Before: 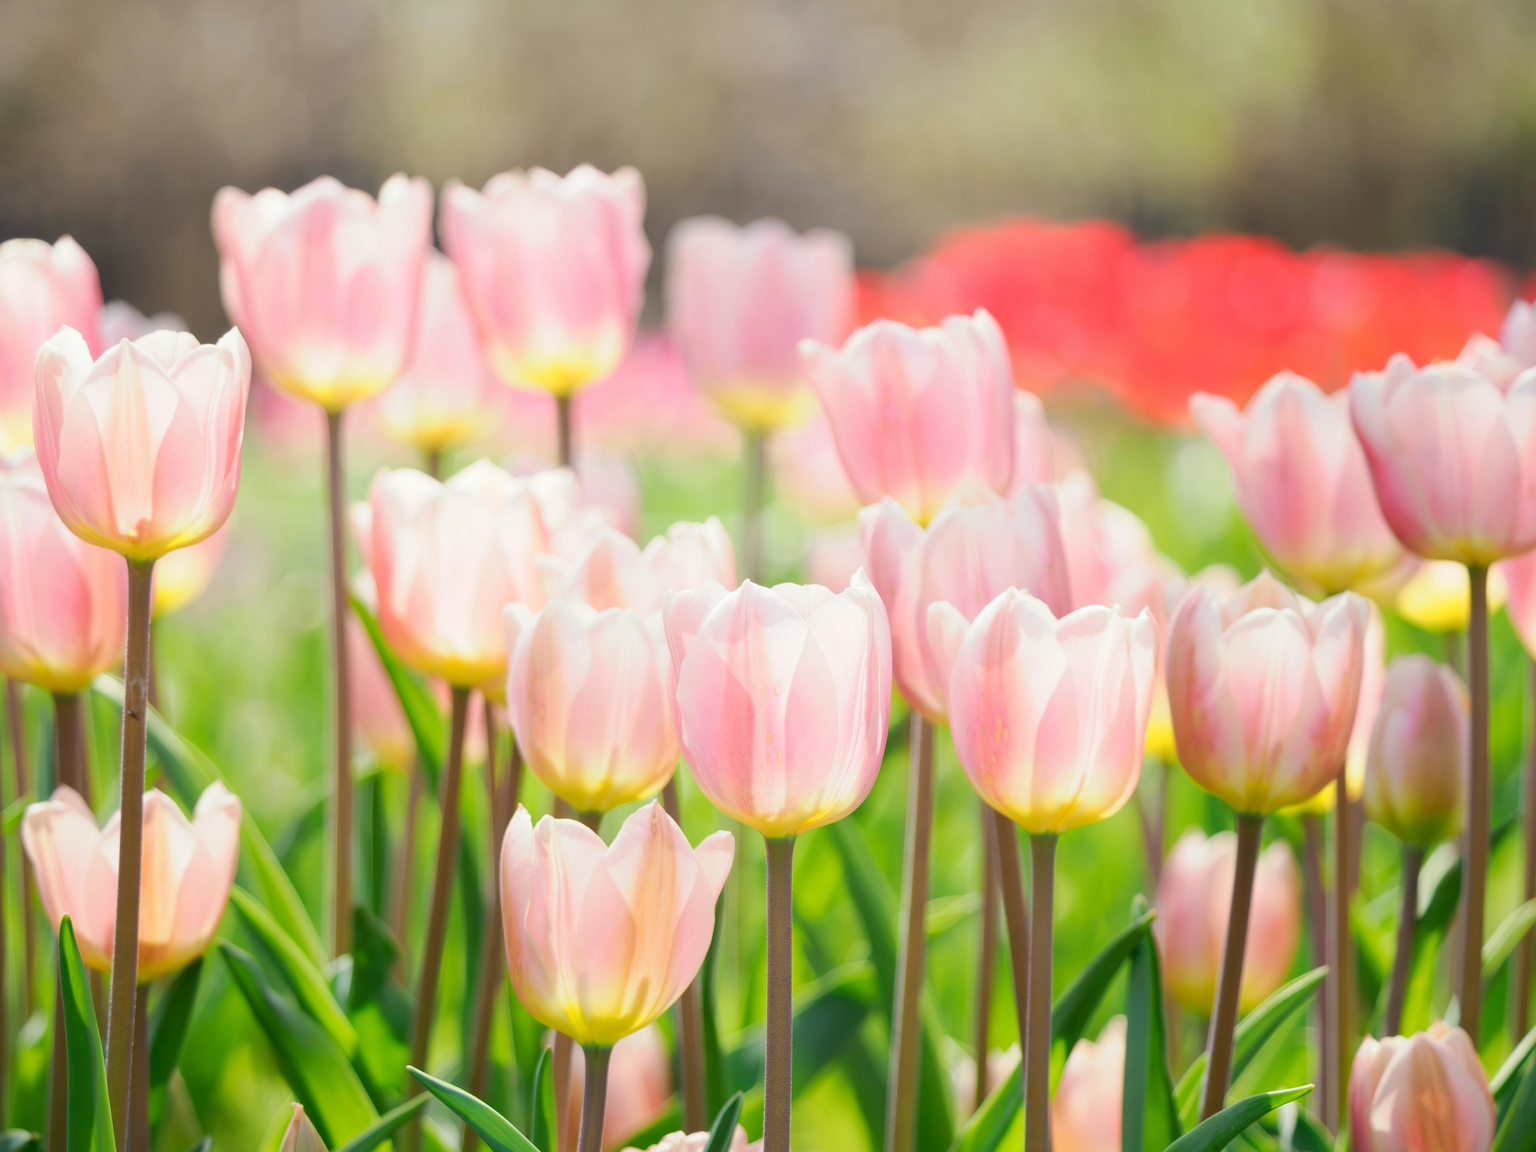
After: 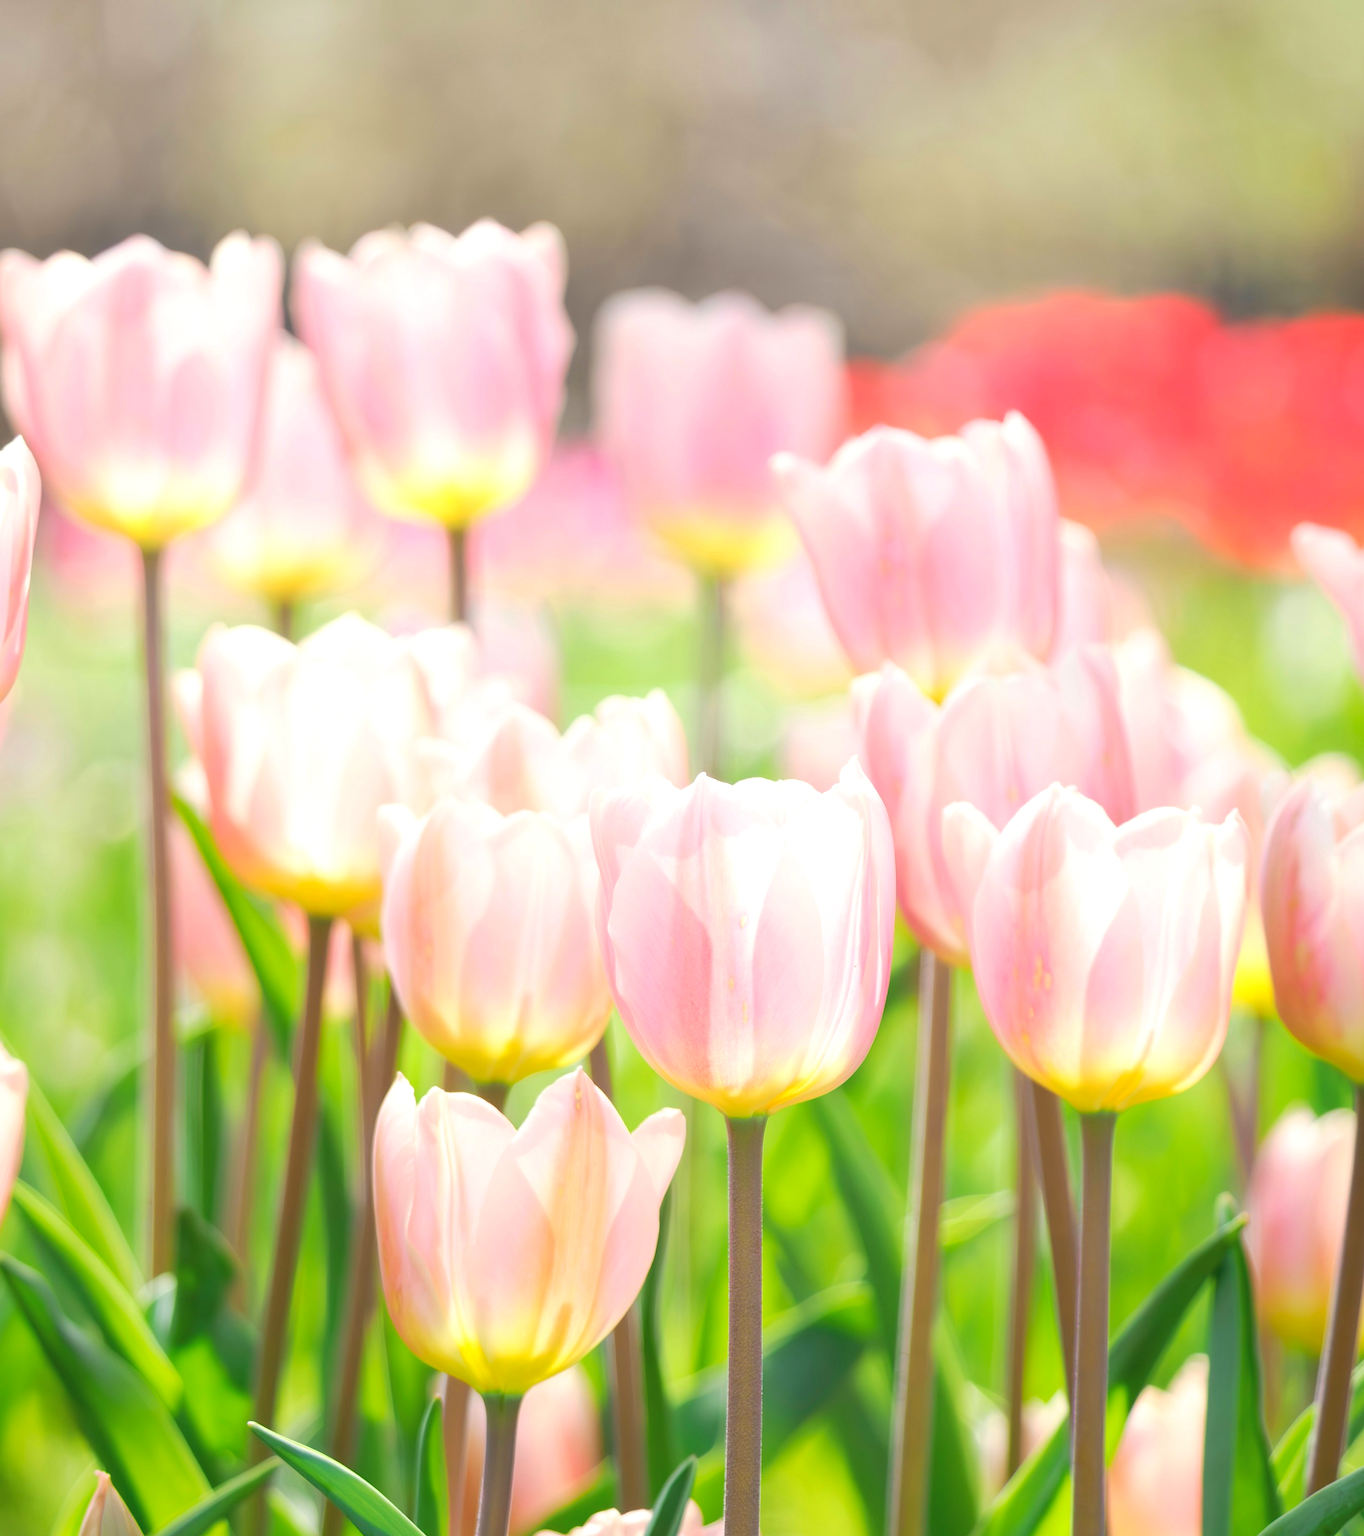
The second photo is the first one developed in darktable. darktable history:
exposure: black level correction -0.002, exposure 0.531 EV, compensate exposure bias true, compensate highlight preservation false
contrast brightness saturation: contrast -0.114
crop and rotate: left 14.391%, right 18.98%
